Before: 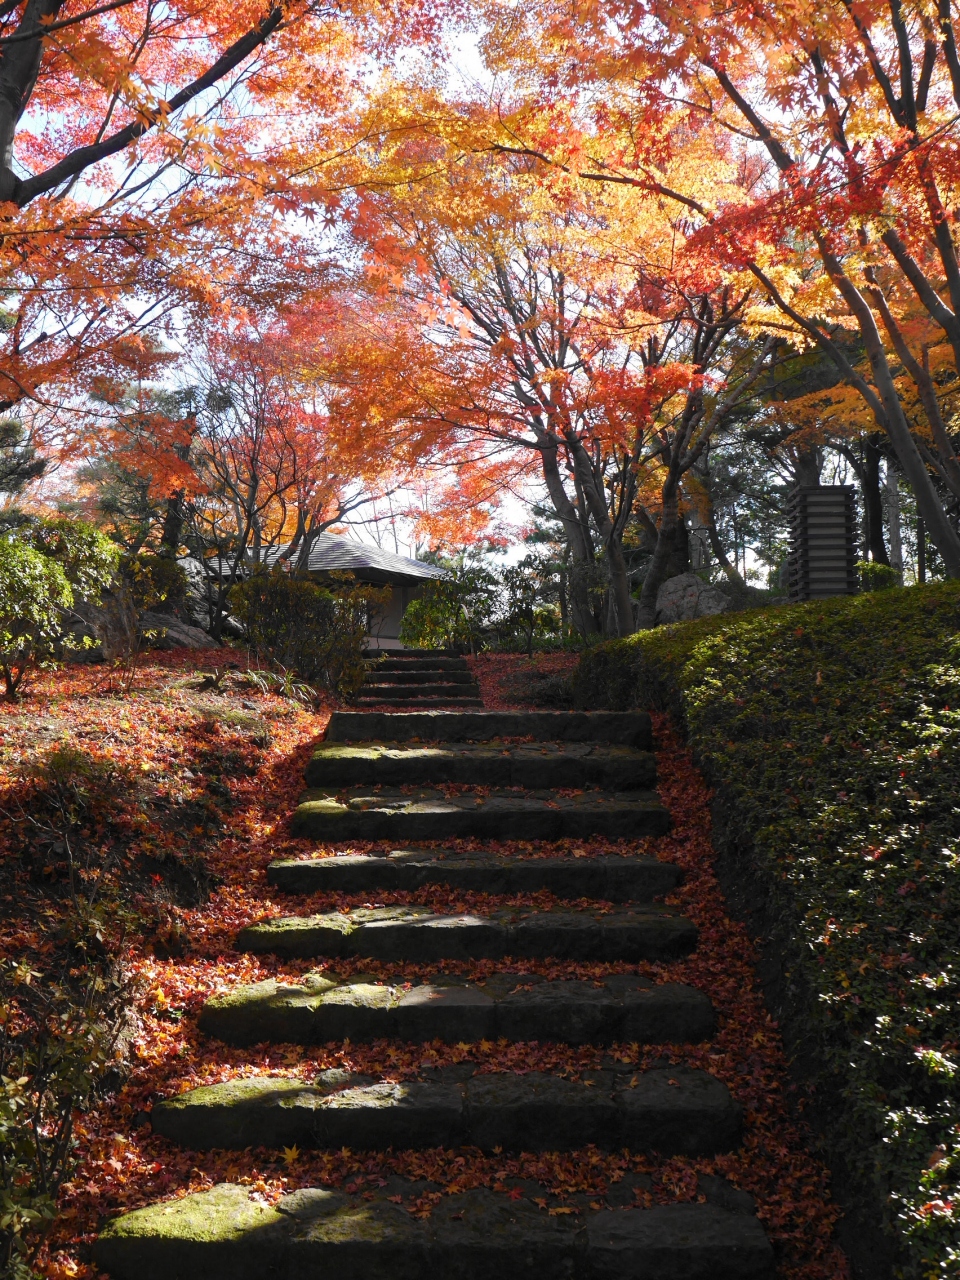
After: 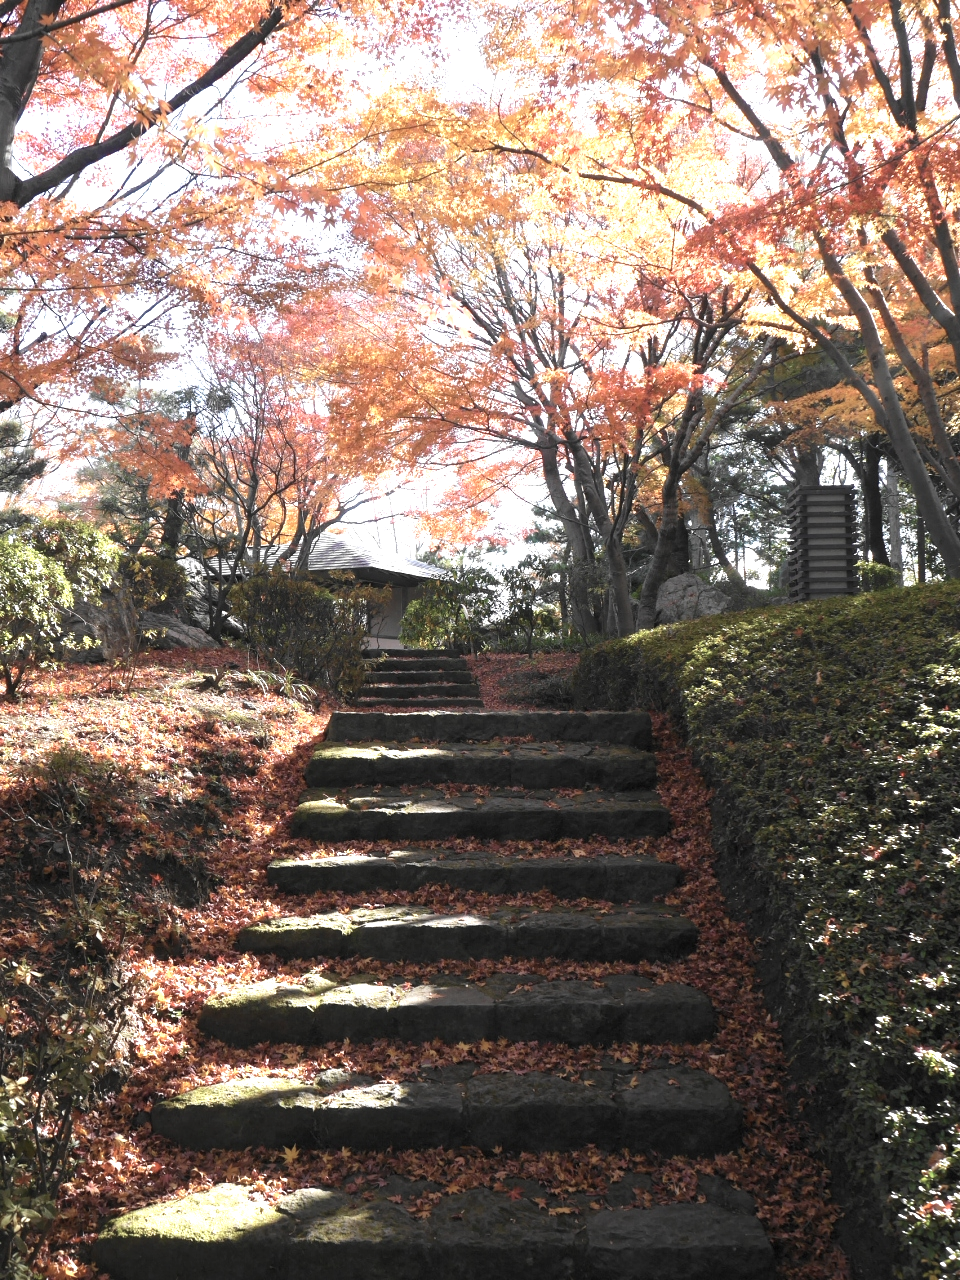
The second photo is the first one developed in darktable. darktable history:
color correction: highlights b* -0.052, saturation 0.586
exposure: black level correction 0, exposure 1.107 EV, compensate highlight preservation false
